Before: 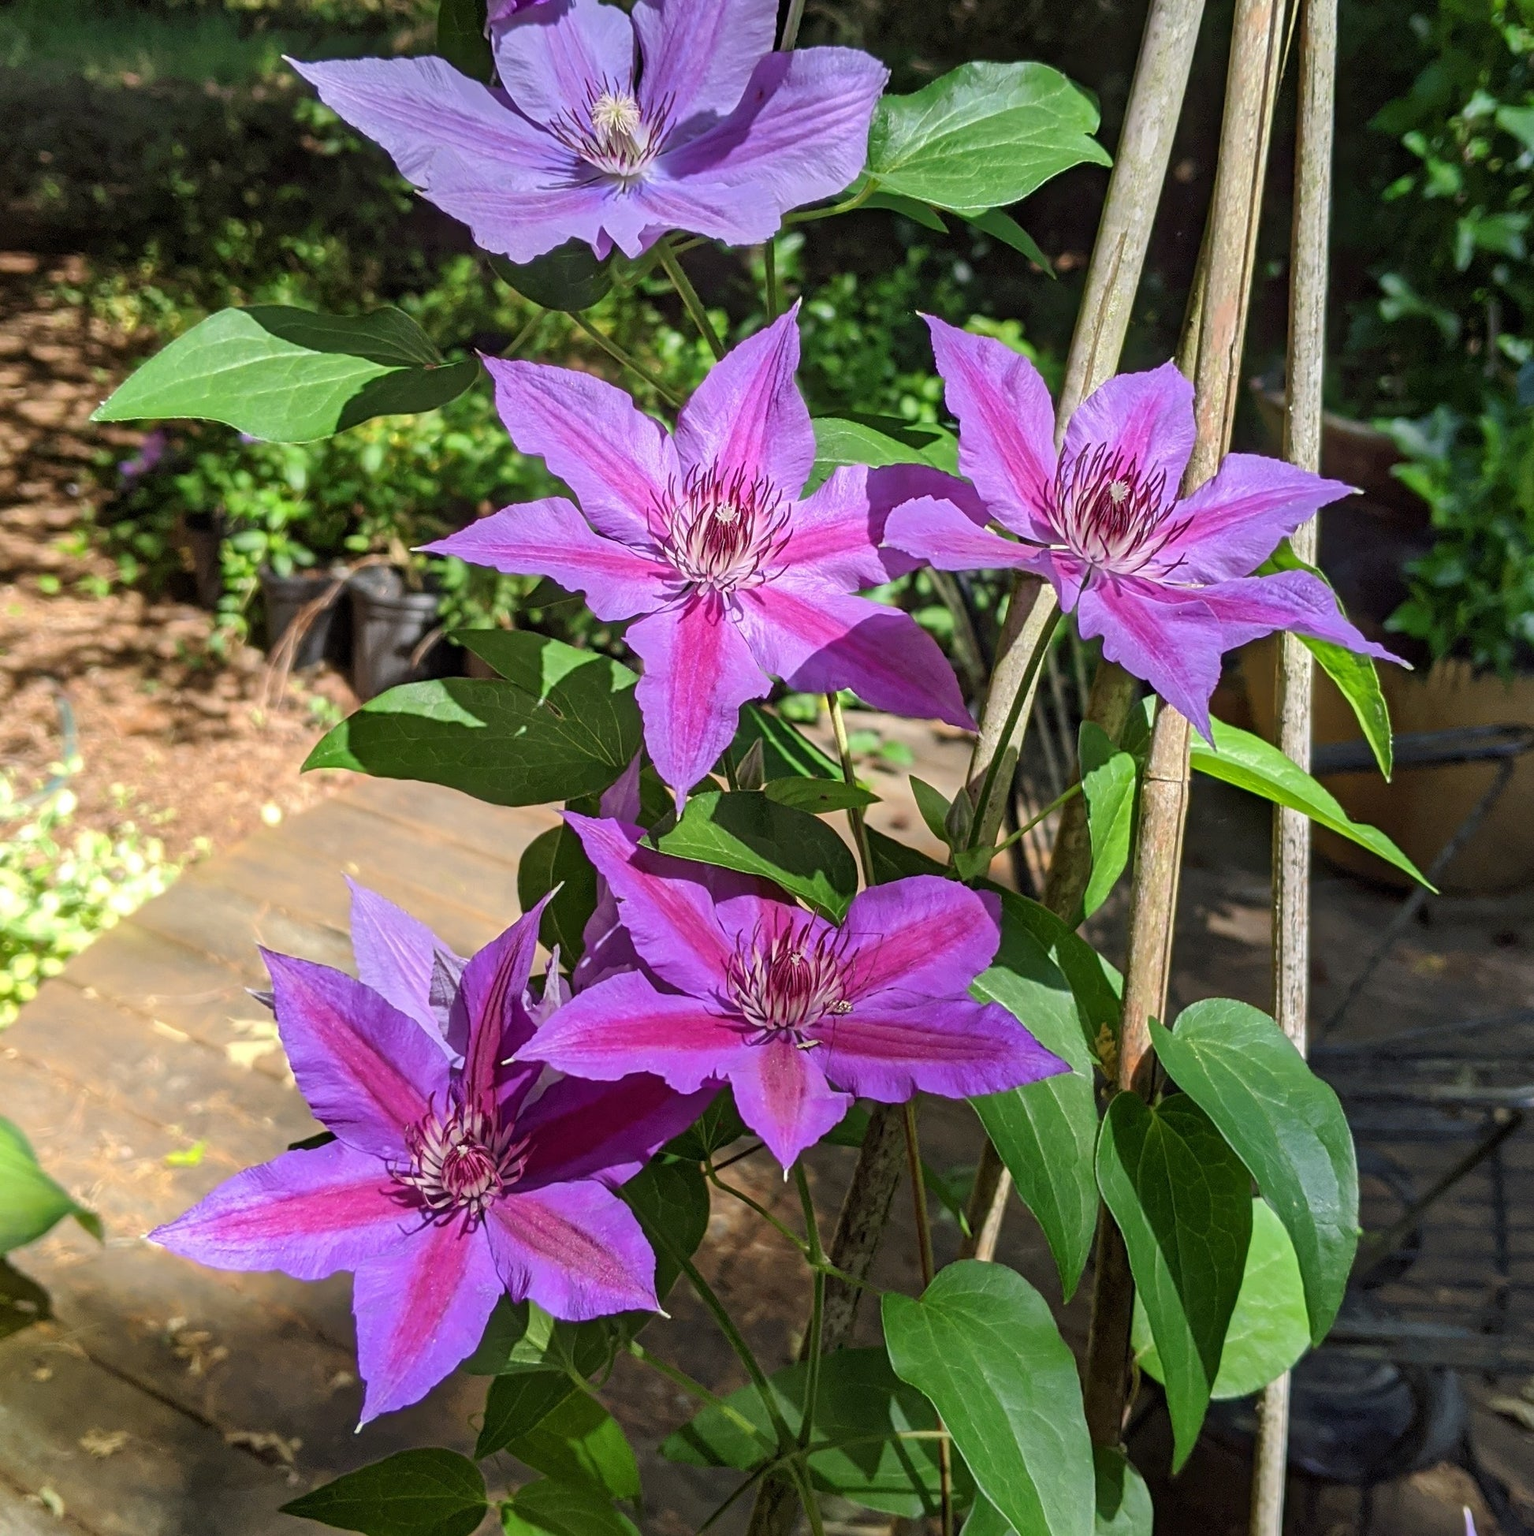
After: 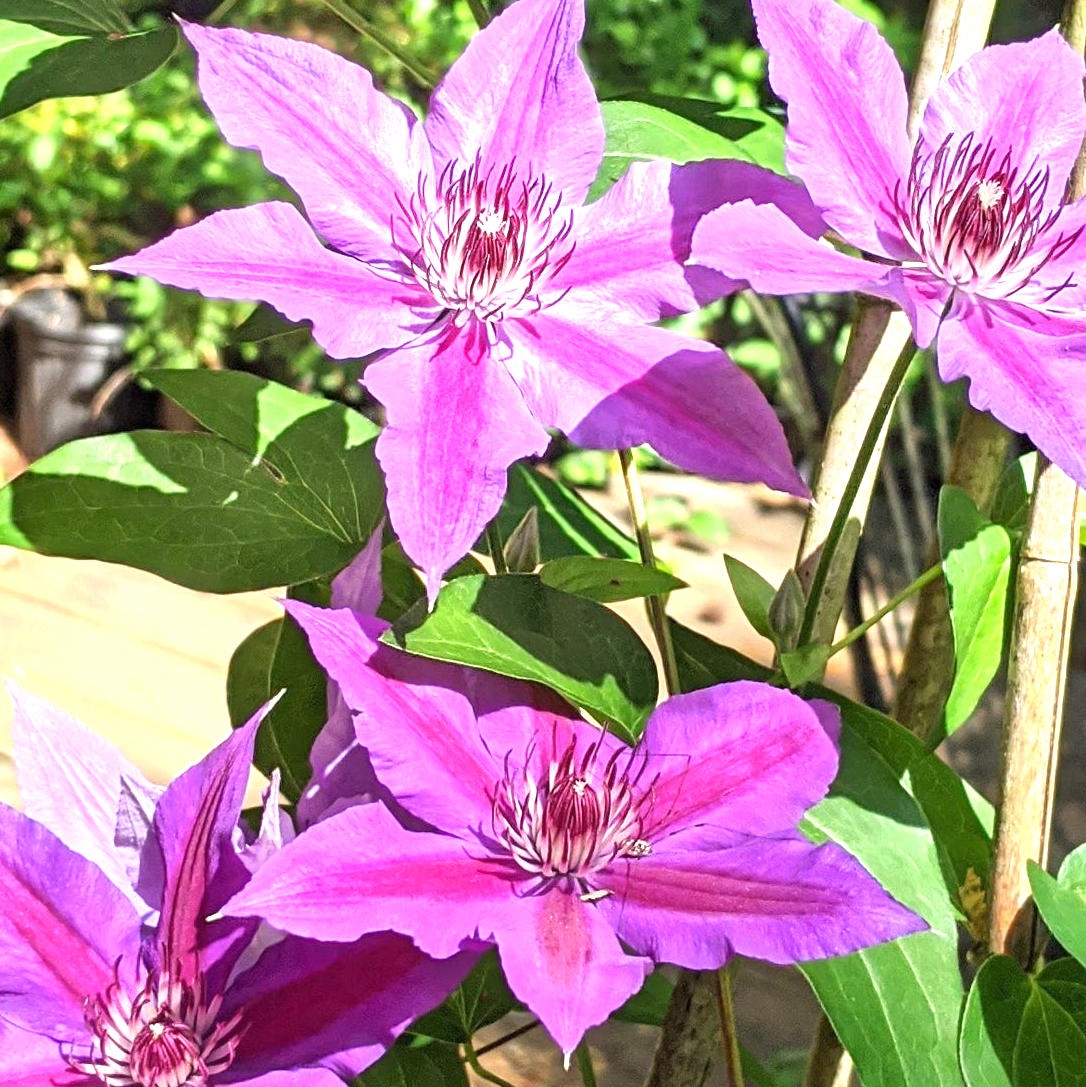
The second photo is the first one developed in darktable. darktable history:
exposure: black level correction 0, exposure 1.2 EV, compensate exposure bias true, compensate highlight preservation false
color correction: highlights b* 3
crop and rotate: left 22.13%, top 22.054%, right 22.026%, bottom 22.102%
